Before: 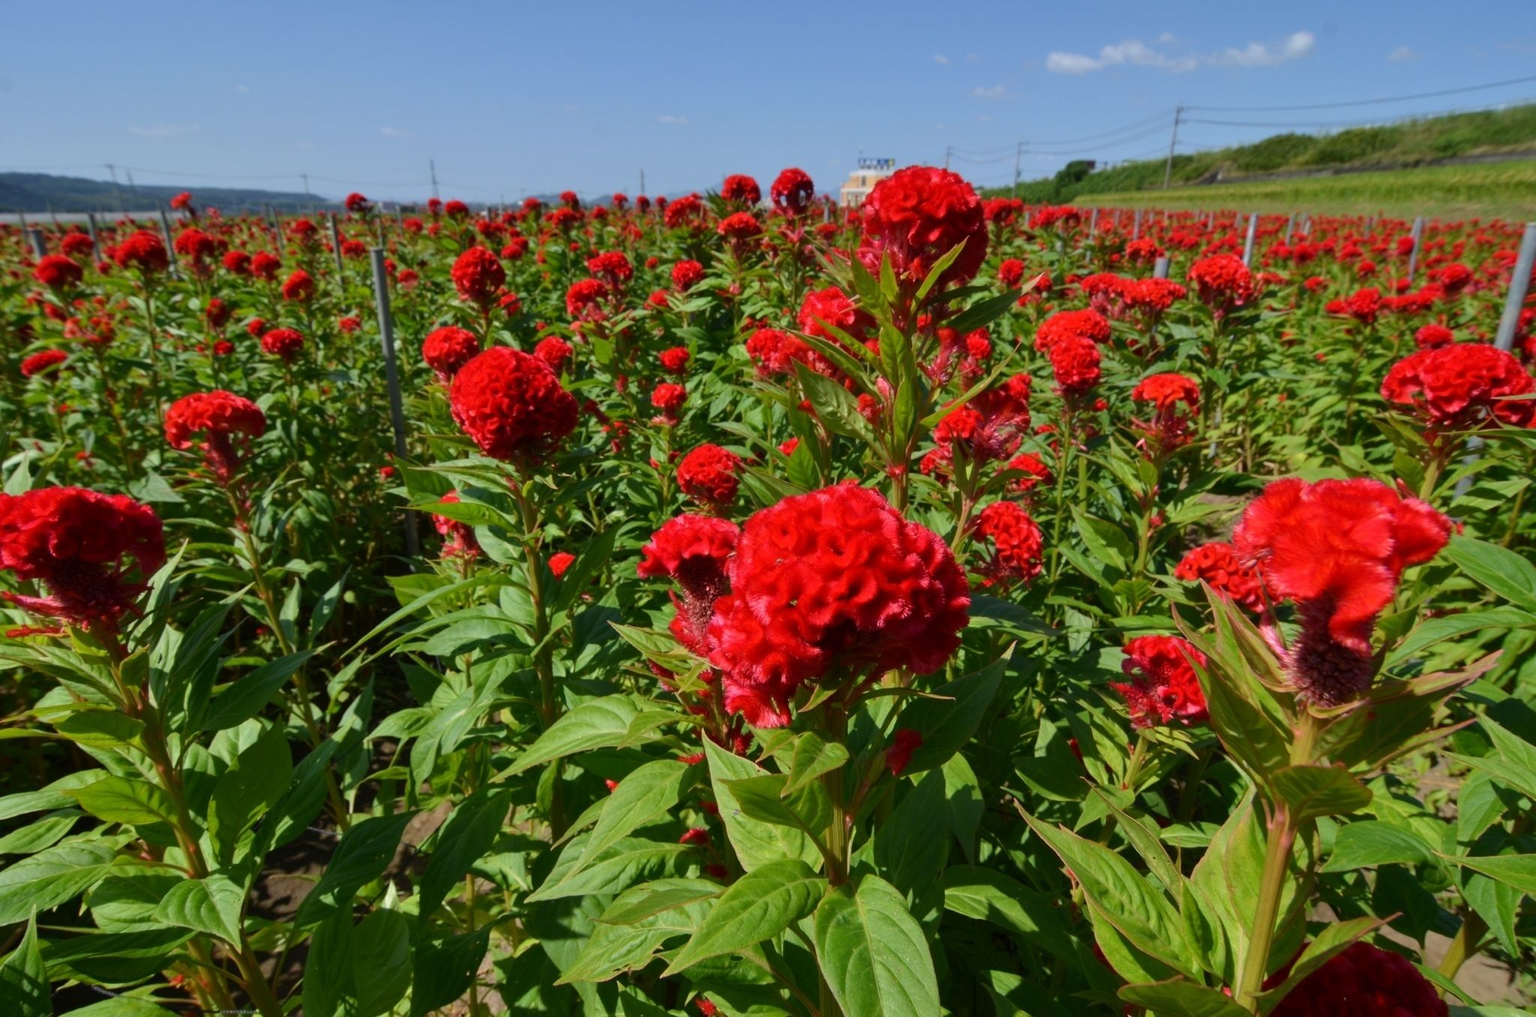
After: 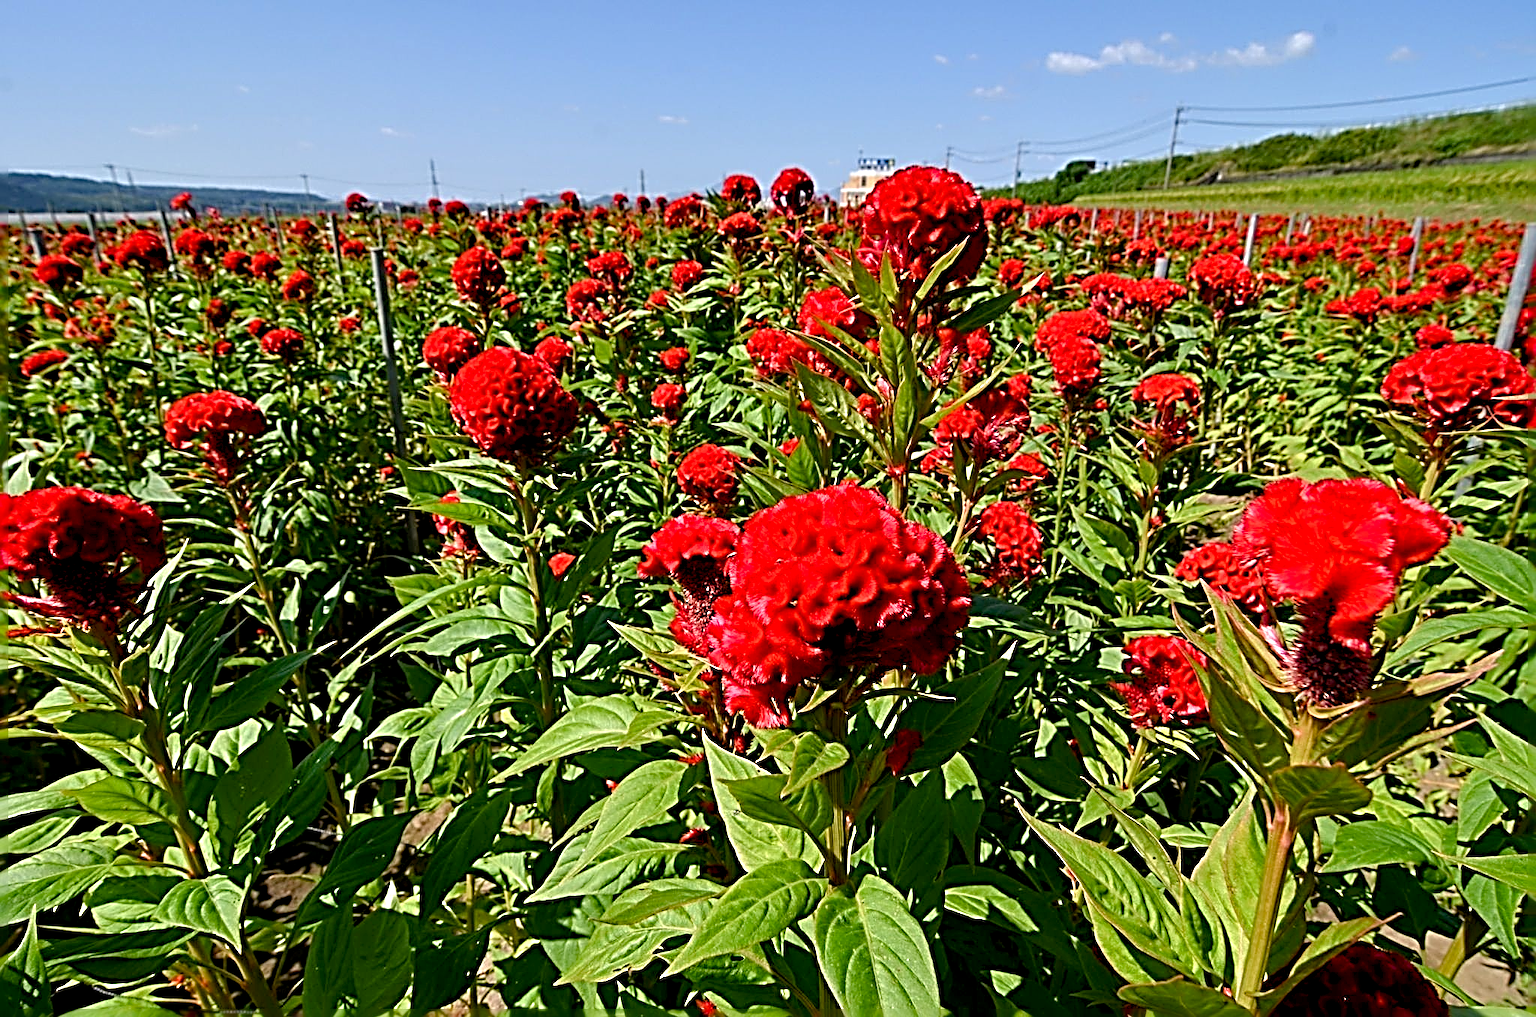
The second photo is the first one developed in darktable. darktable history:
color balance rgb: highlights gain › luminance 6.665%, highlights gain › chroma 0.941%, highlights gain › hue 48.96°, global offset › luminance -0.49%, perceptual saturation grading › global saturation 0.751%, perceptual saturation grading › highlights -19.878%, perceptual saturation grading › shadows 19.971%, perceptual brilliance grading › global brilliance 9.942%, perceptual brilliance grading › shadows 14.394%
color zones: curves: ch1 [(0, 0.513) (0.143, 0.524) (0.286, 0.511) (0.429, 0.506) (0.571, 0.503) (0.714, 0.503) (0.857, 0.508) (1, 0.513)]
sharpen: radius 4.009, amount 1.992
